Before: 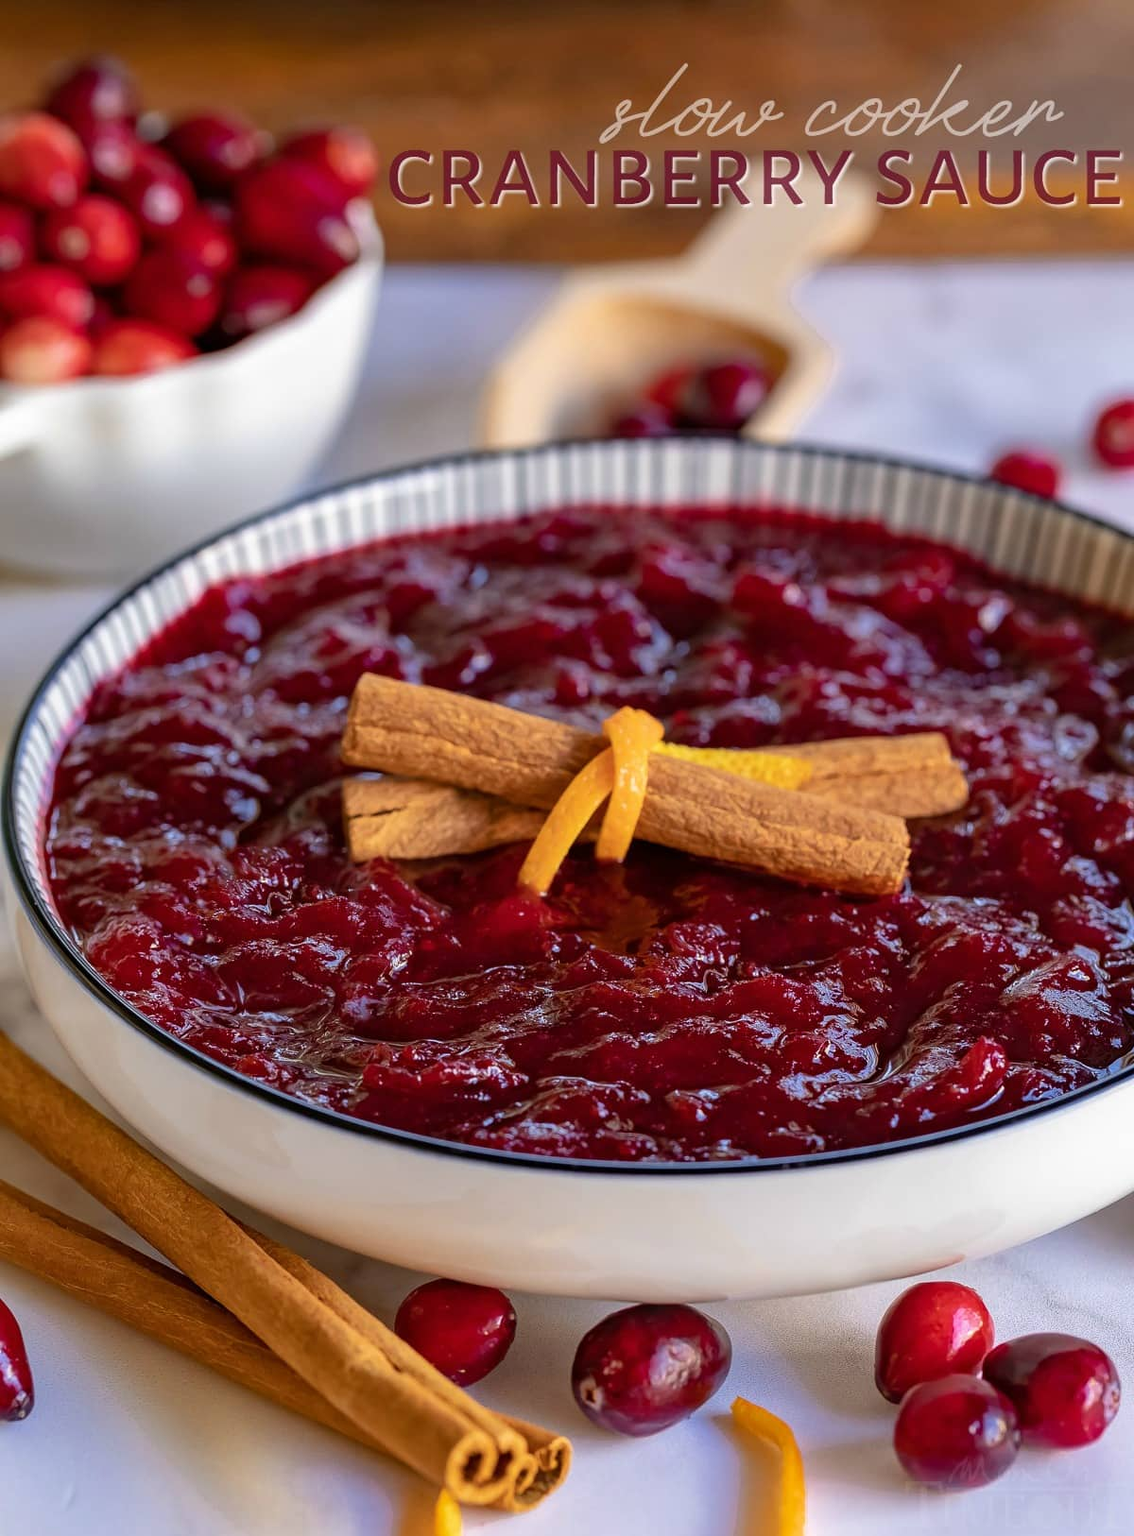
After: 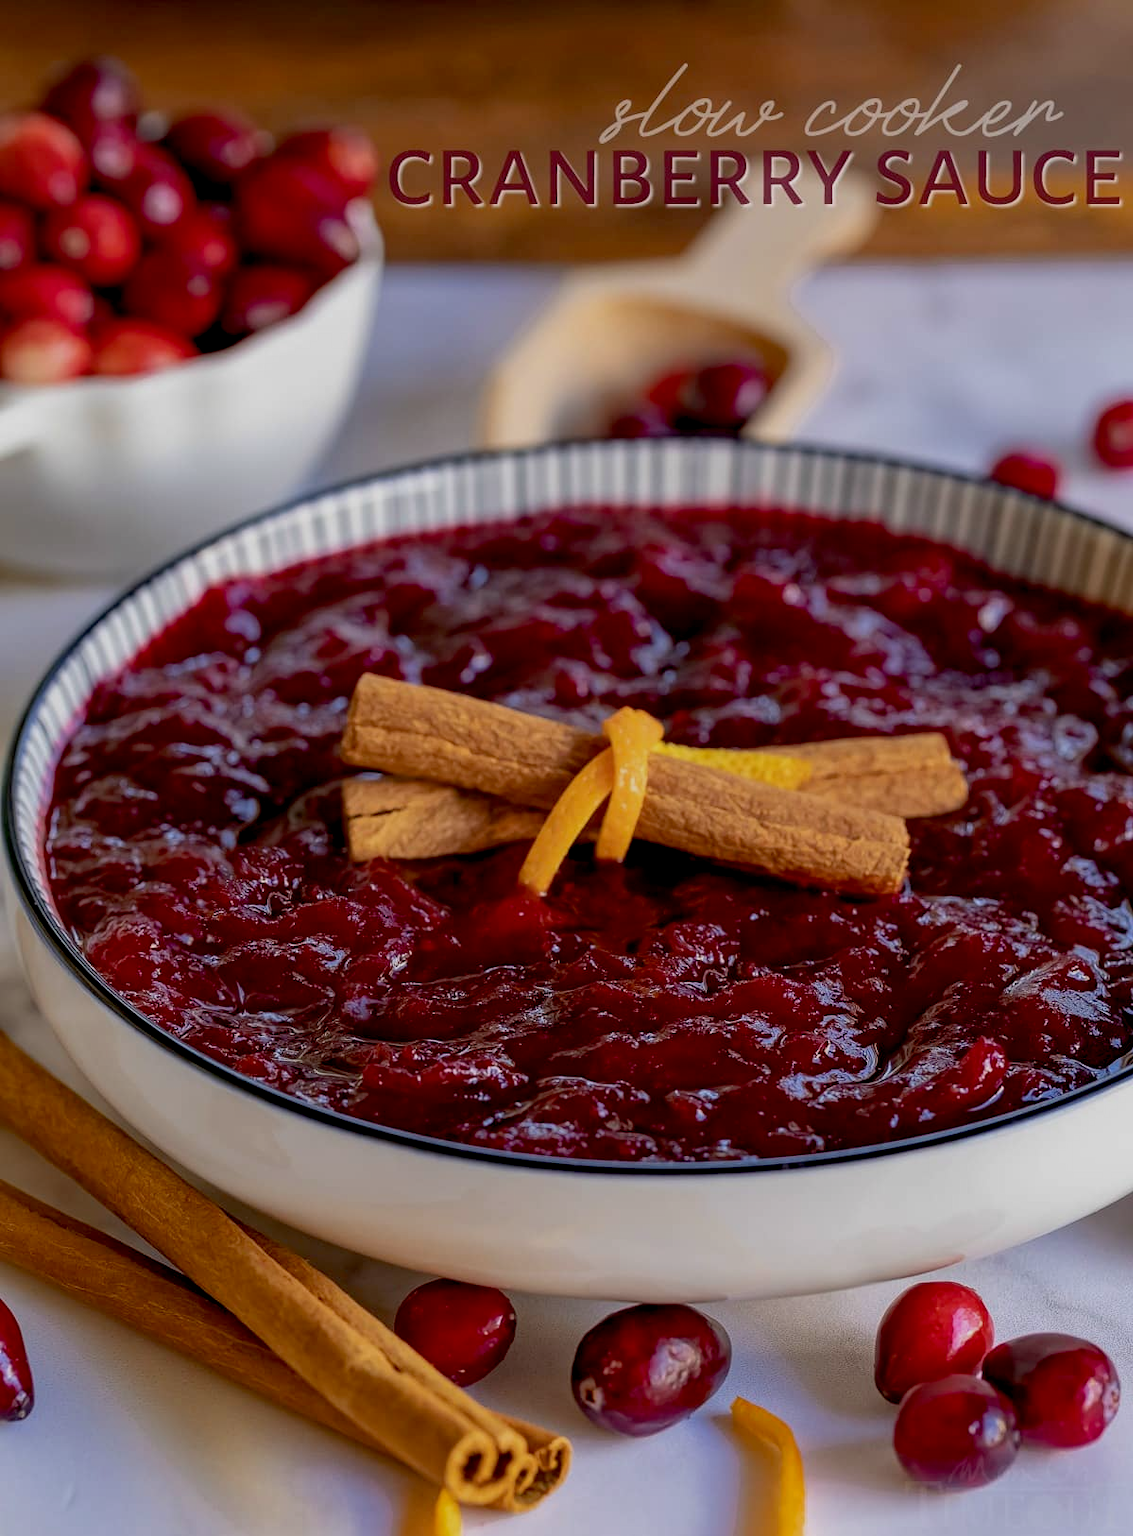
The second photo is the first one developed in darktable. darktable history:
exposure: black level correction 0.011, exposure -0.485 EV, compensate highlight preservation false
